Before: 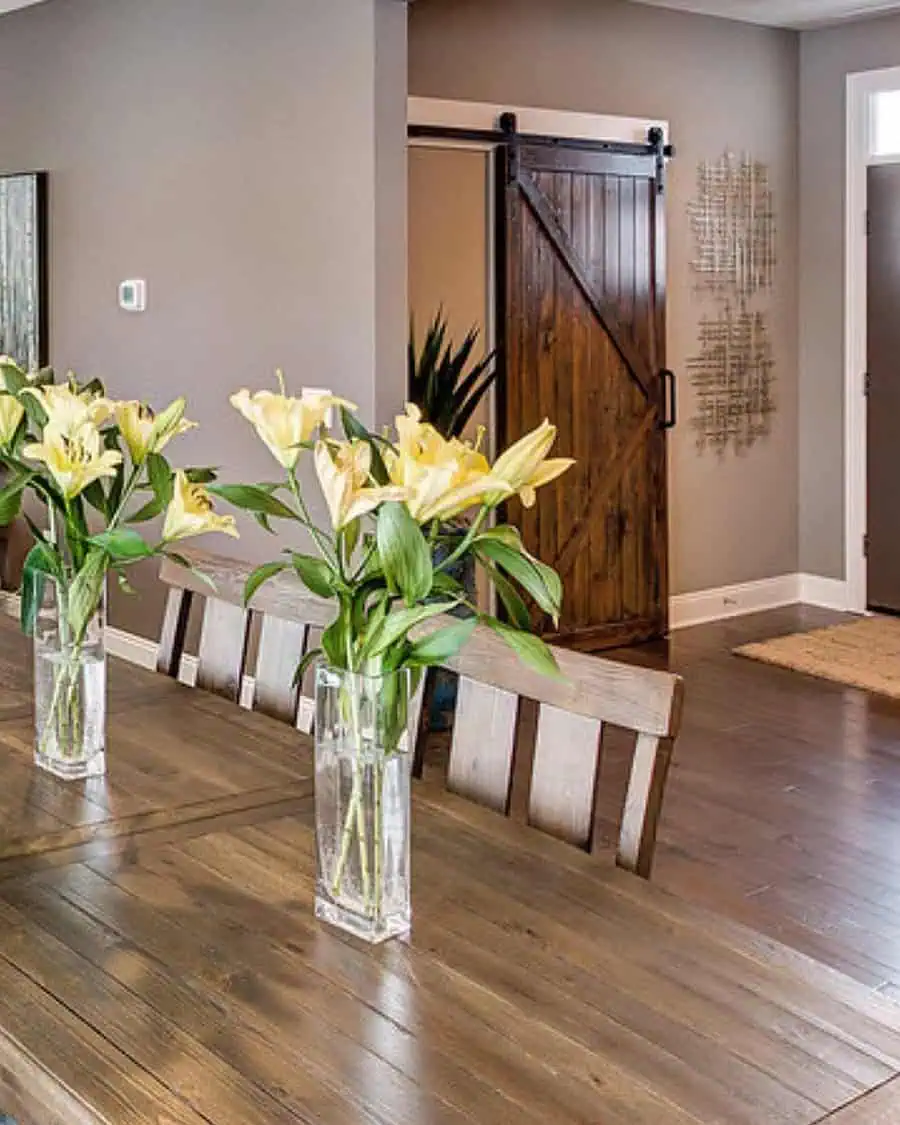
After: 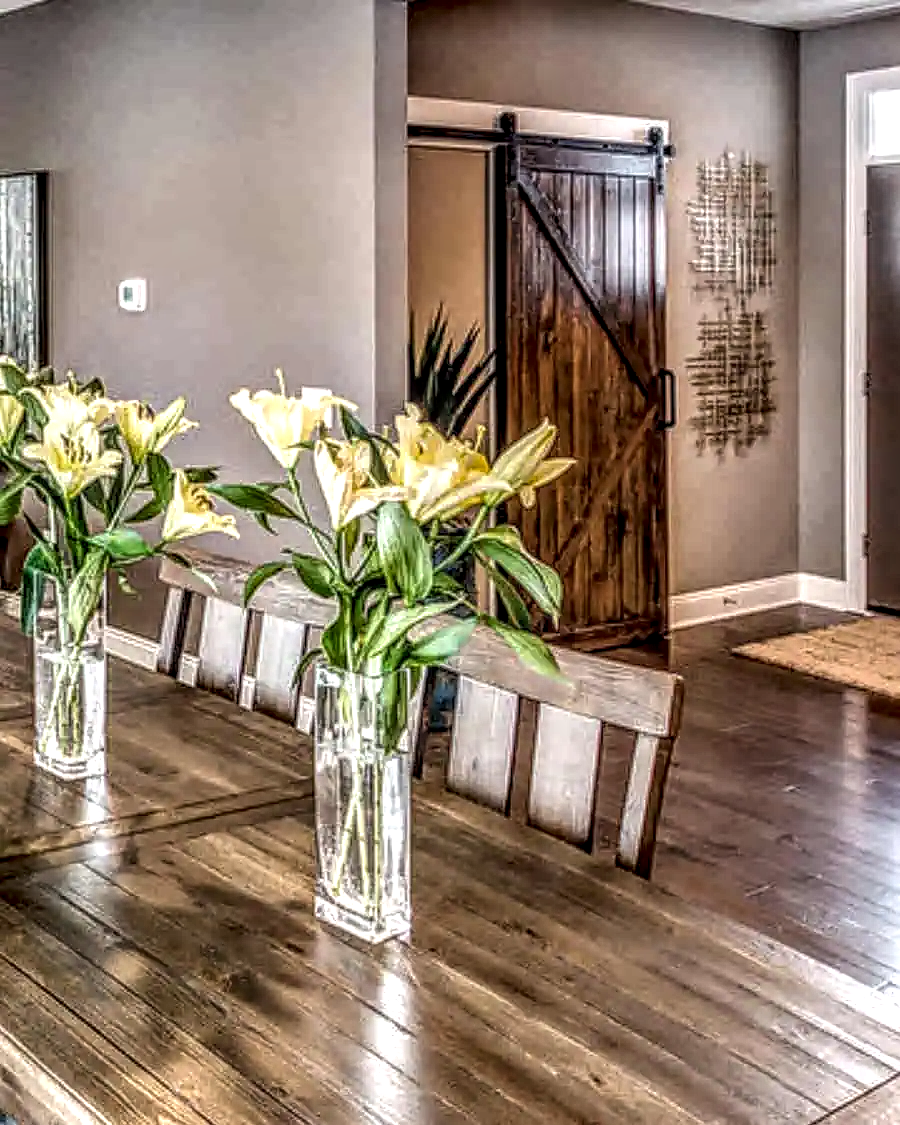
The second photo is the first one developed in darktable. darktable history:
local contrast: highlights 3%, shadows 2%, detail 300%, midtone range 0.303
